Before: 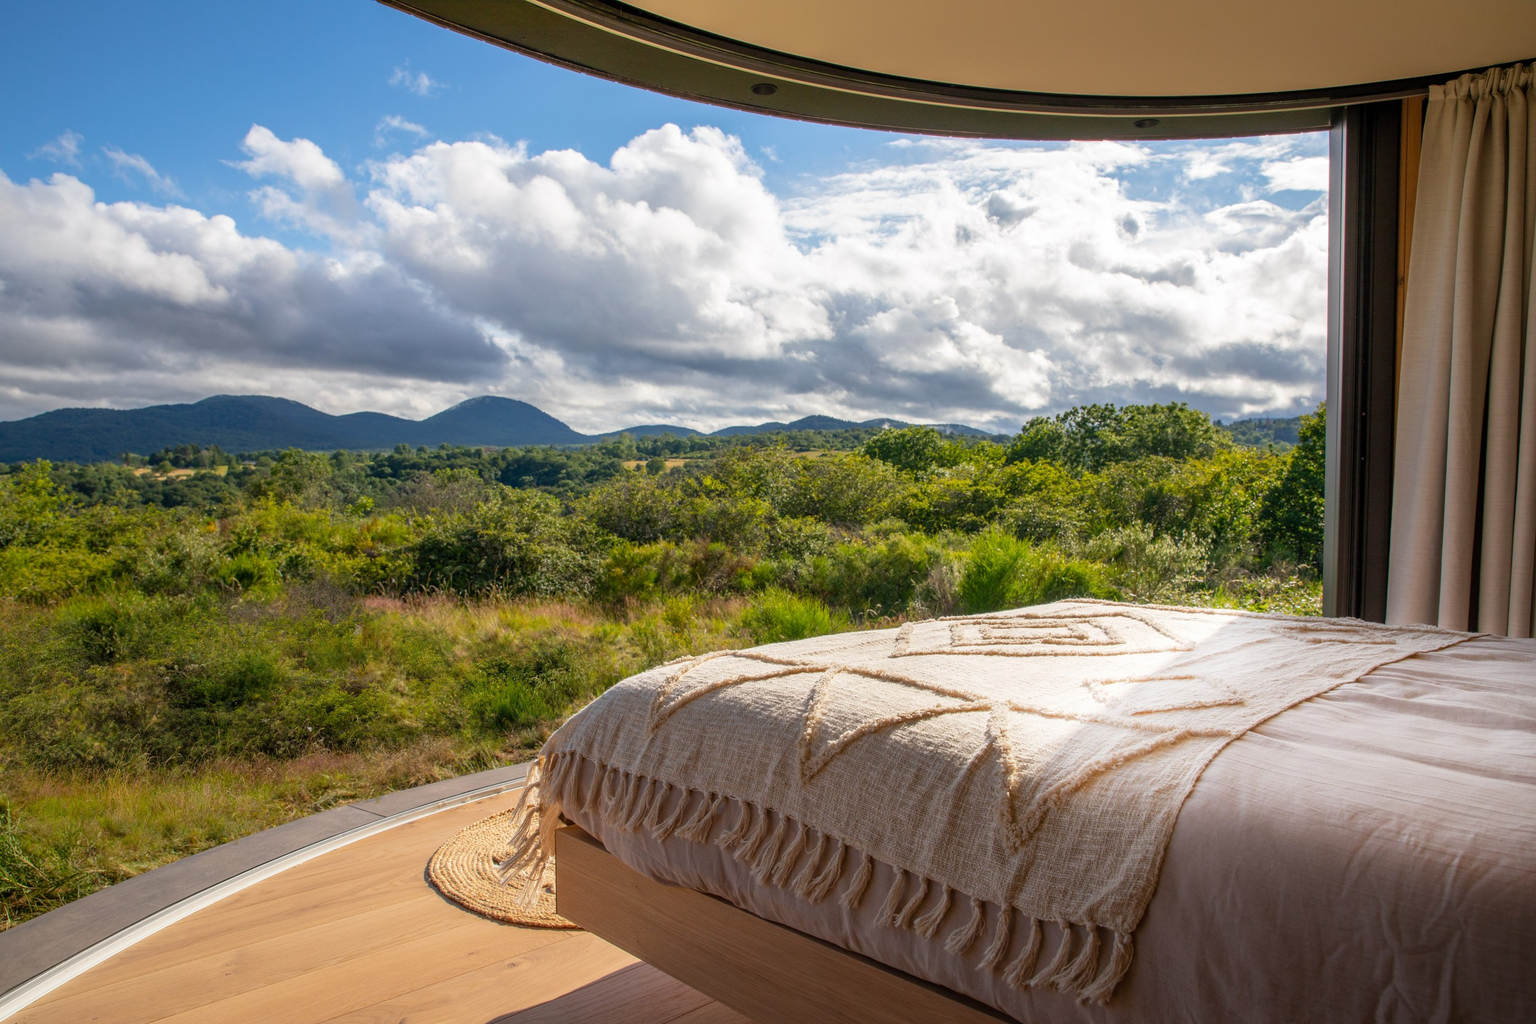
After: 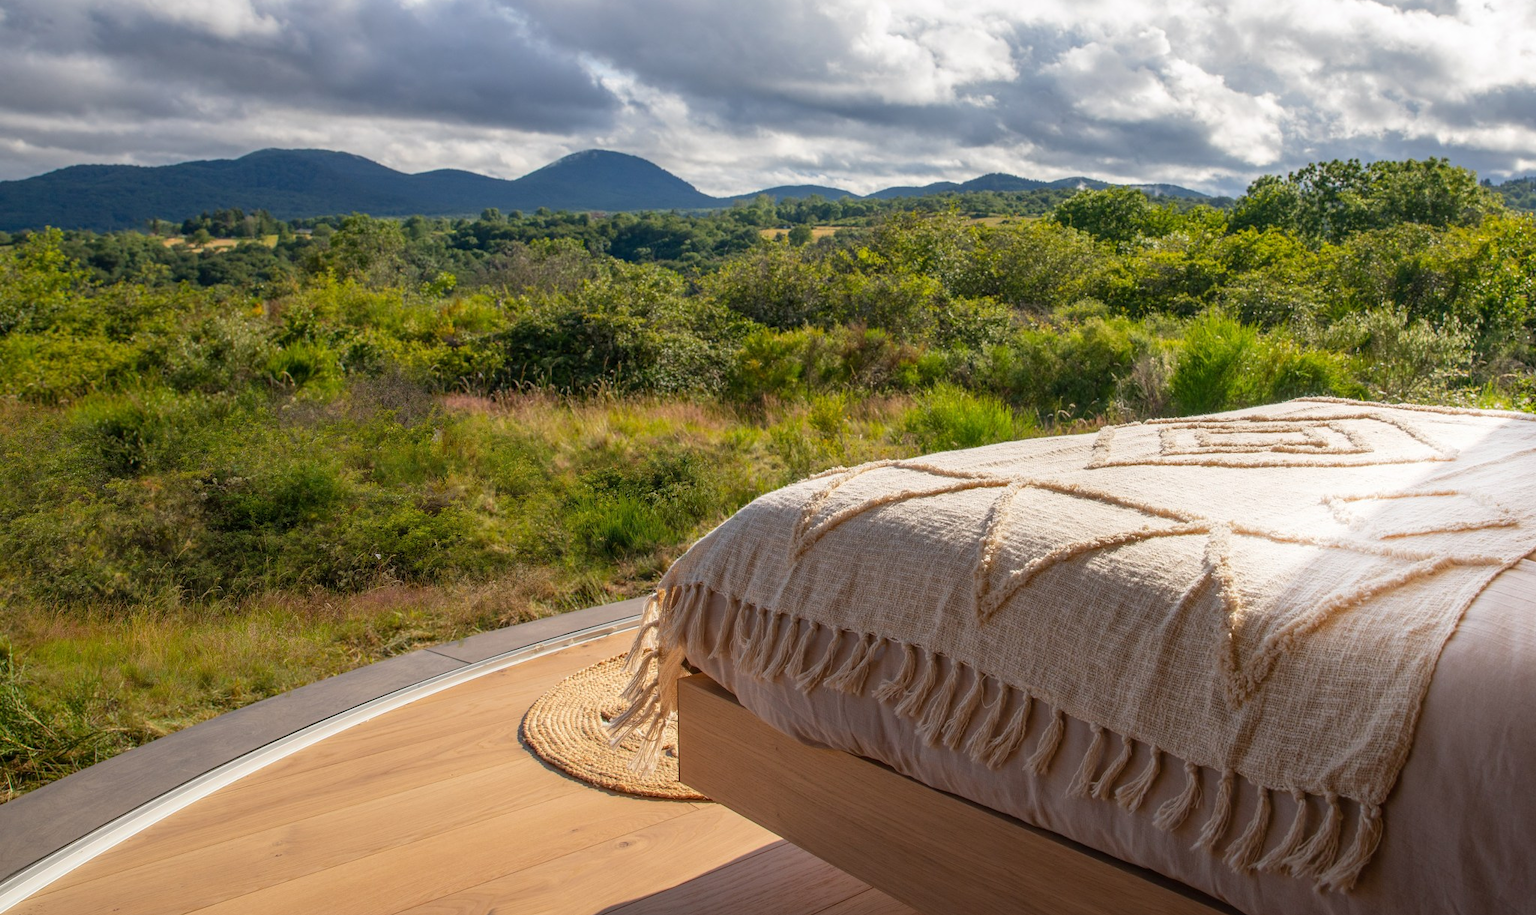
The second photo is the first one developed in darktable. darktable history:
crop: top 26.696%, right 18.034%
